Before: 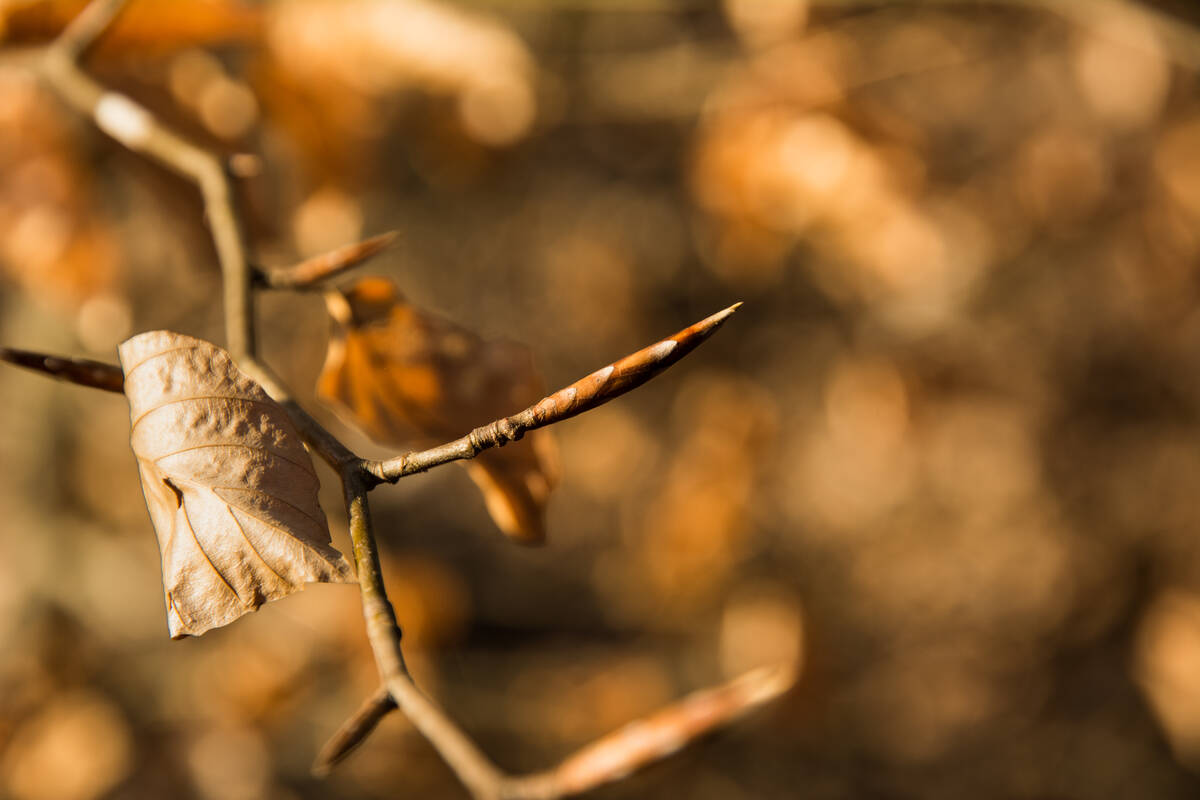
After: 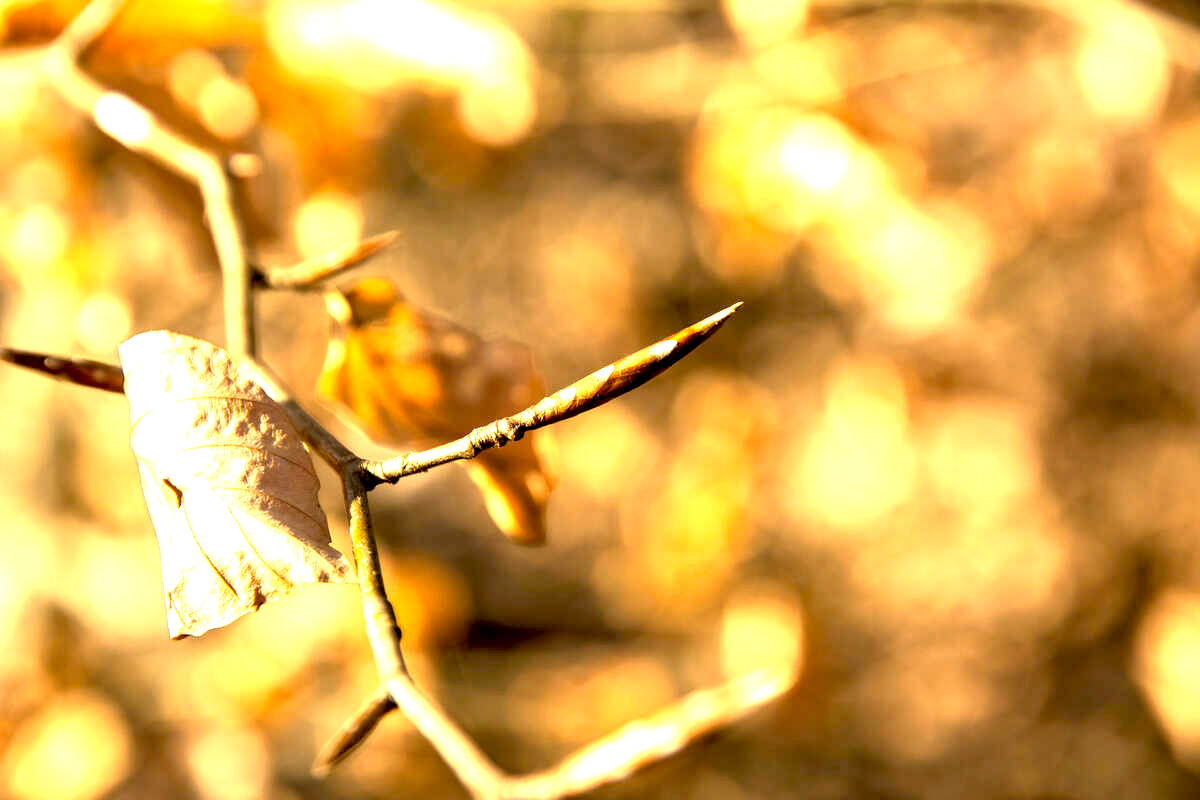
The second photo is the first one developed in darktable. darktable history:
exposure: black level correction 0.005, exposure 2.072 EV, compensate highlight preservation false
